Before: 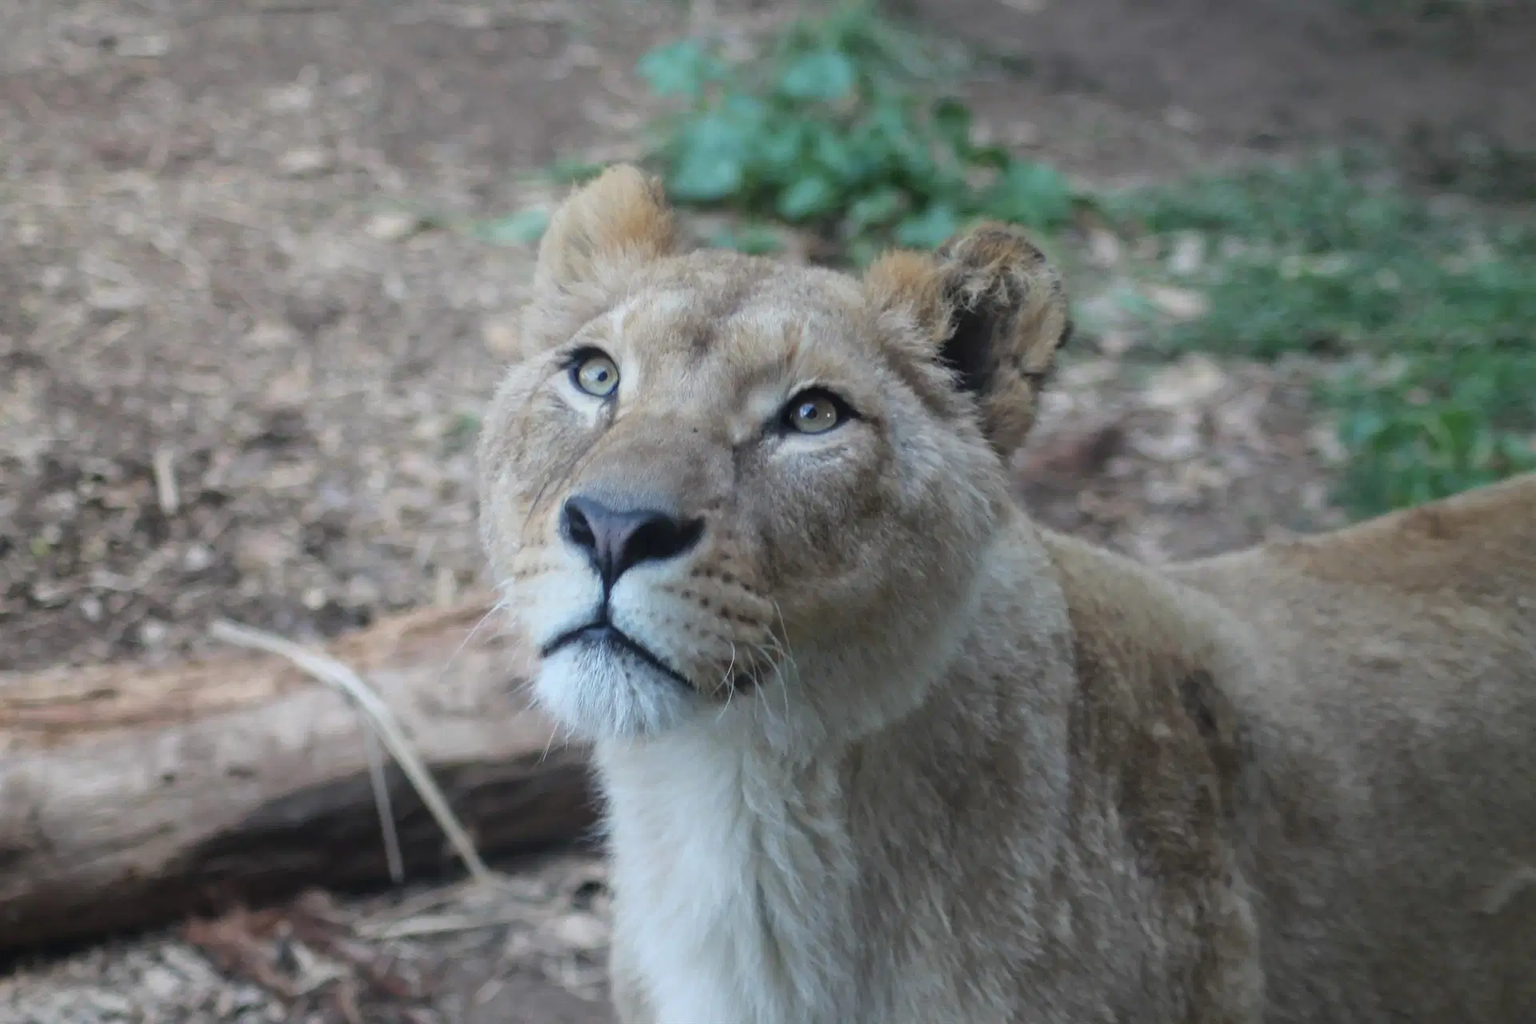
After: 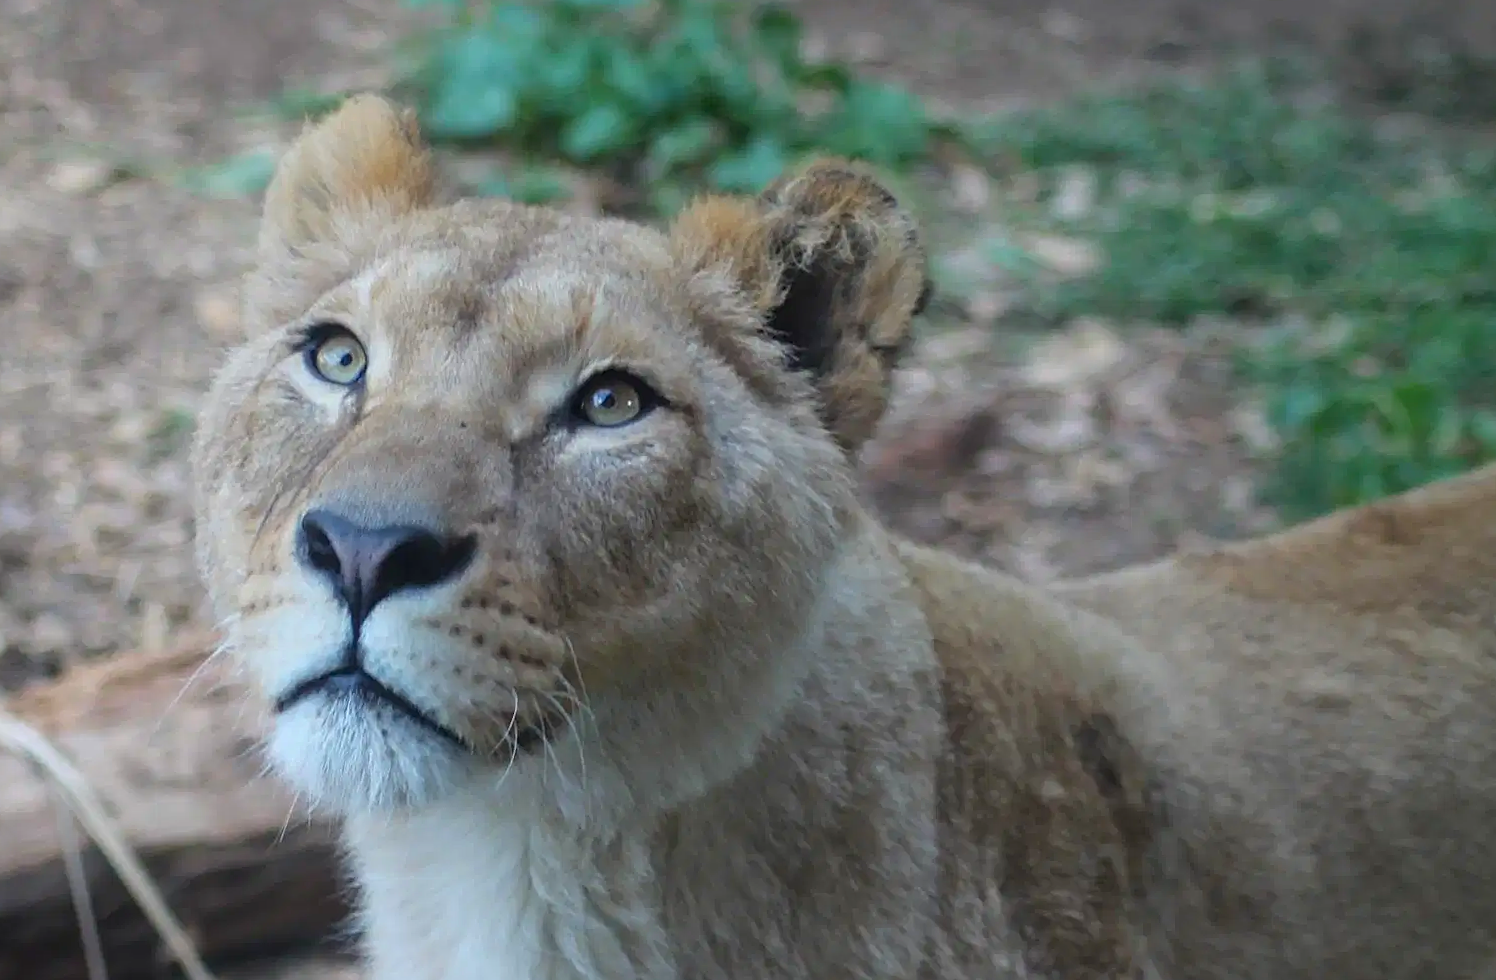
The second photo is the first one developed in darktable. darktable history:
sharpen: on, module defaults
rotate and perspective: rotation -1°, crop left 0.011, crop right 0.989, crop top 0.025, crop bottom 0.975
color balance rgb: perceptual saturation grading › global saturation 25%, global vibrance 10%
crop and rotate: left 20.74%, top 7.912%, right 0.375%, bottom 13.378%
